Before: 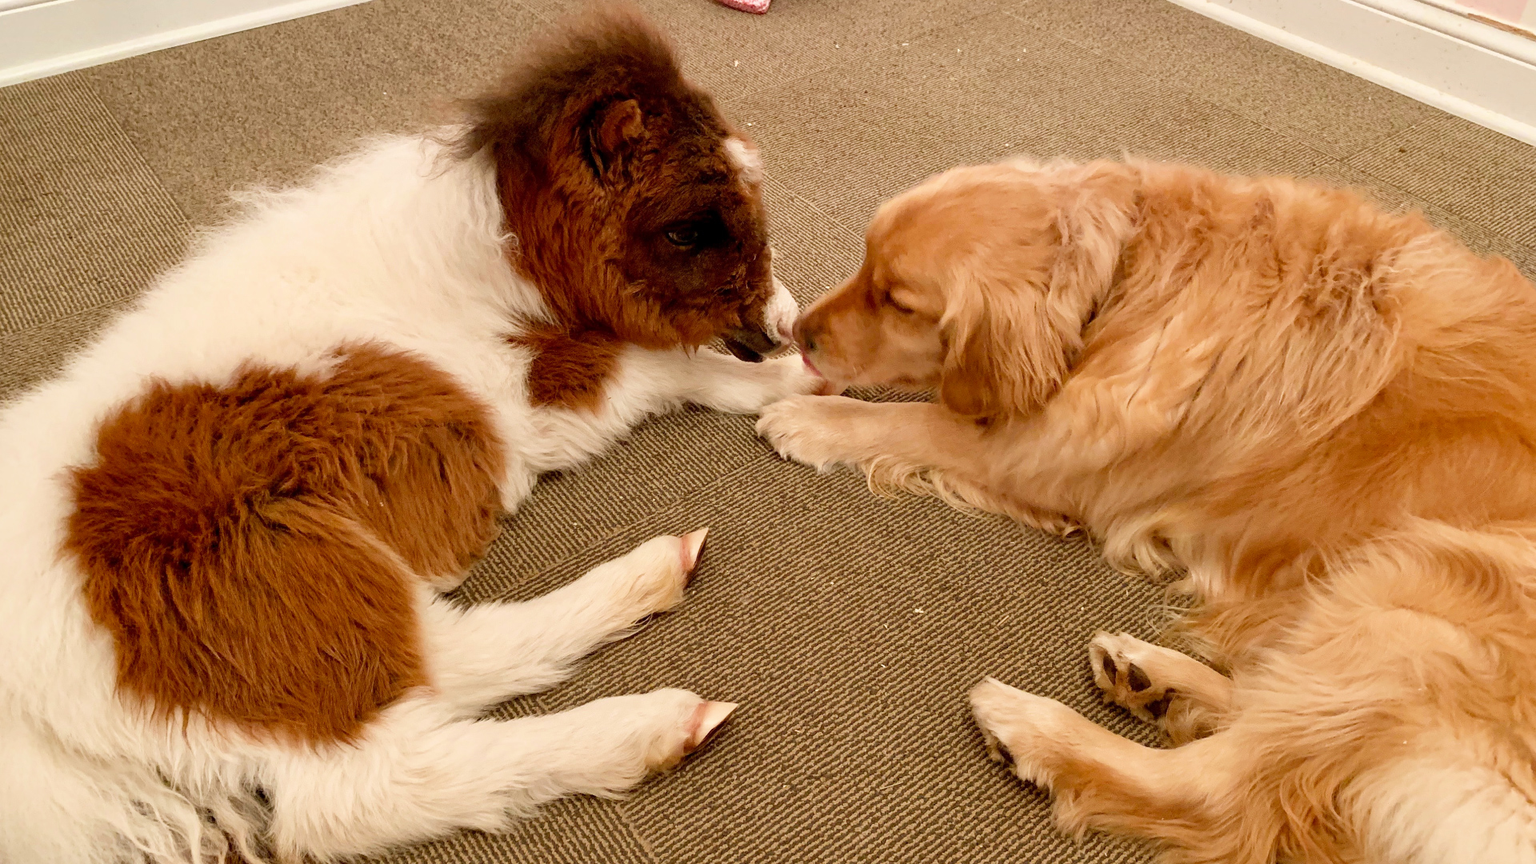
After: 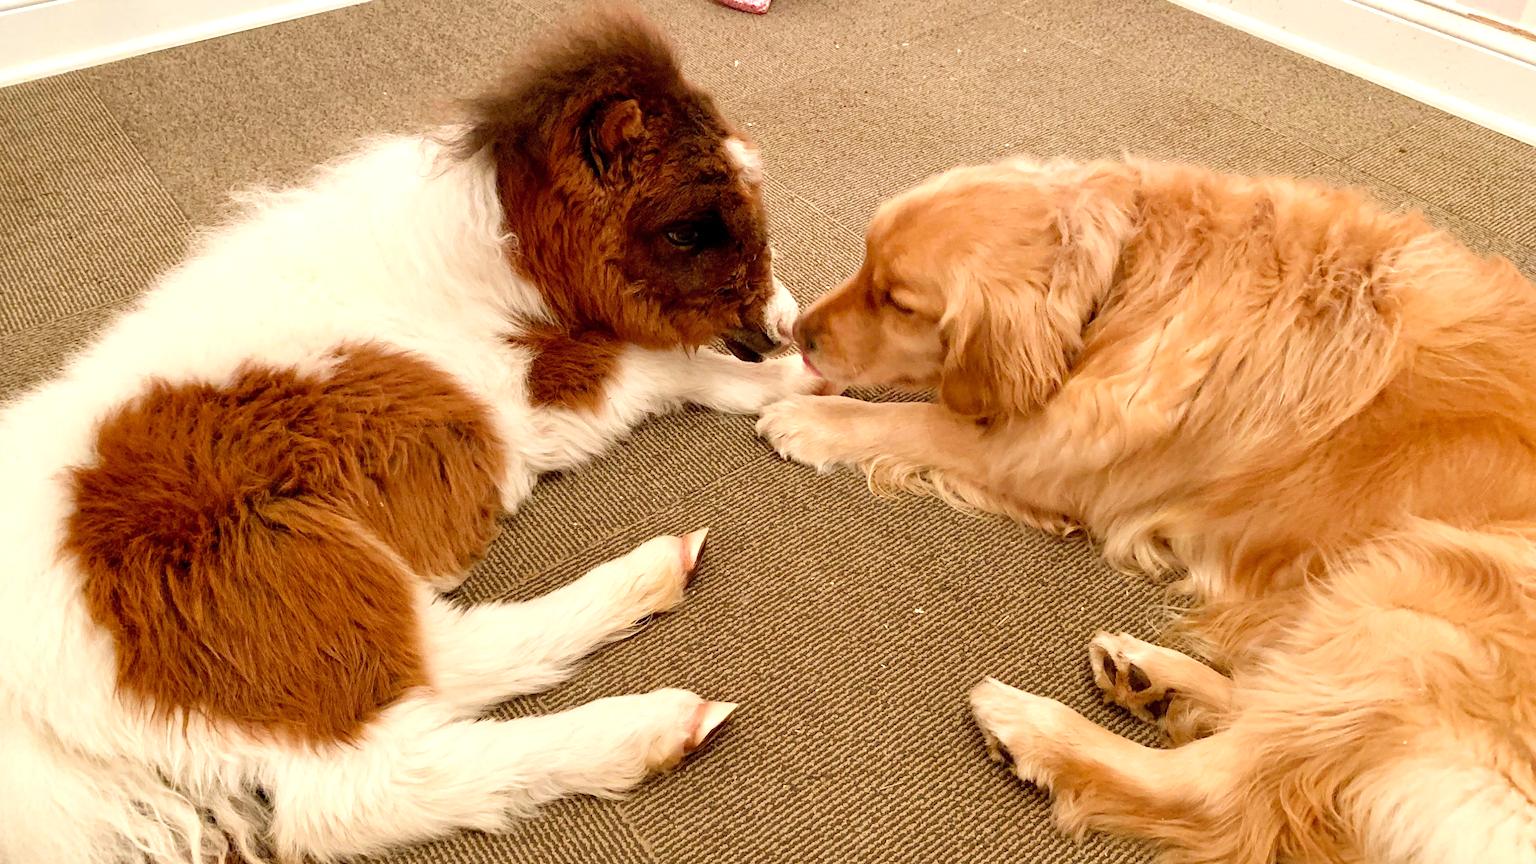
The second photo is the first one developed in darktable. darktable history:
exposure: exposure 0.445 EV, compensate highlight preservation false
